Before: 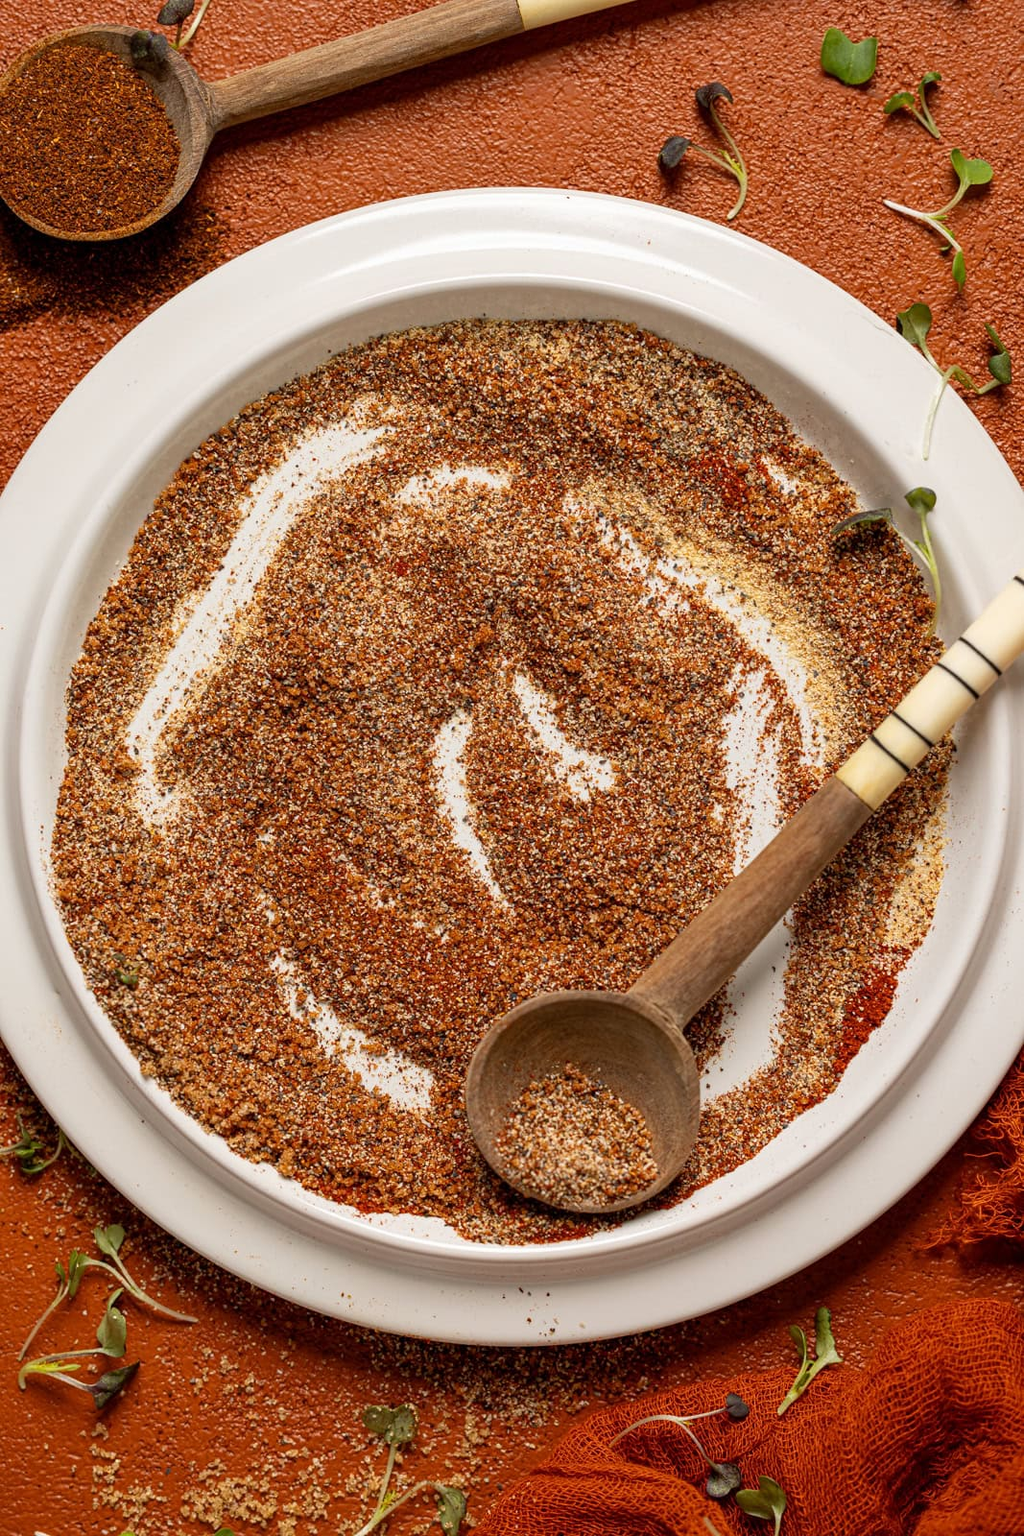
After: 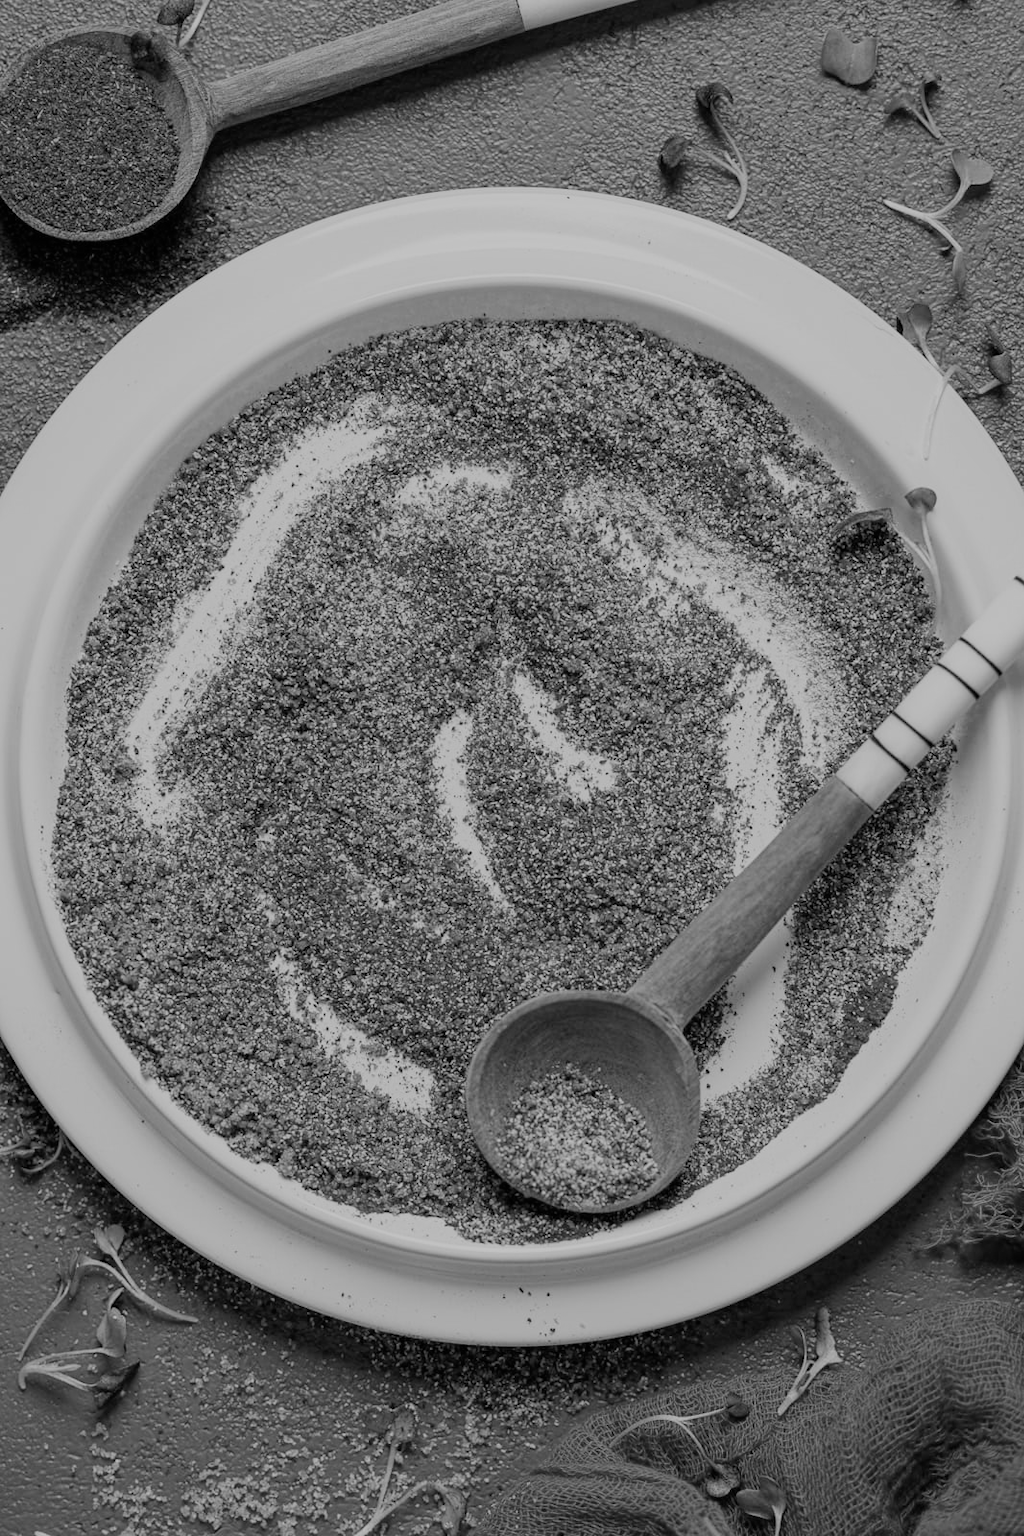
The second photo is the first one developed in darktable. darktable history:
sigmoid: contrast 1.05, skew -0.15
monochrome: on, module defaults
